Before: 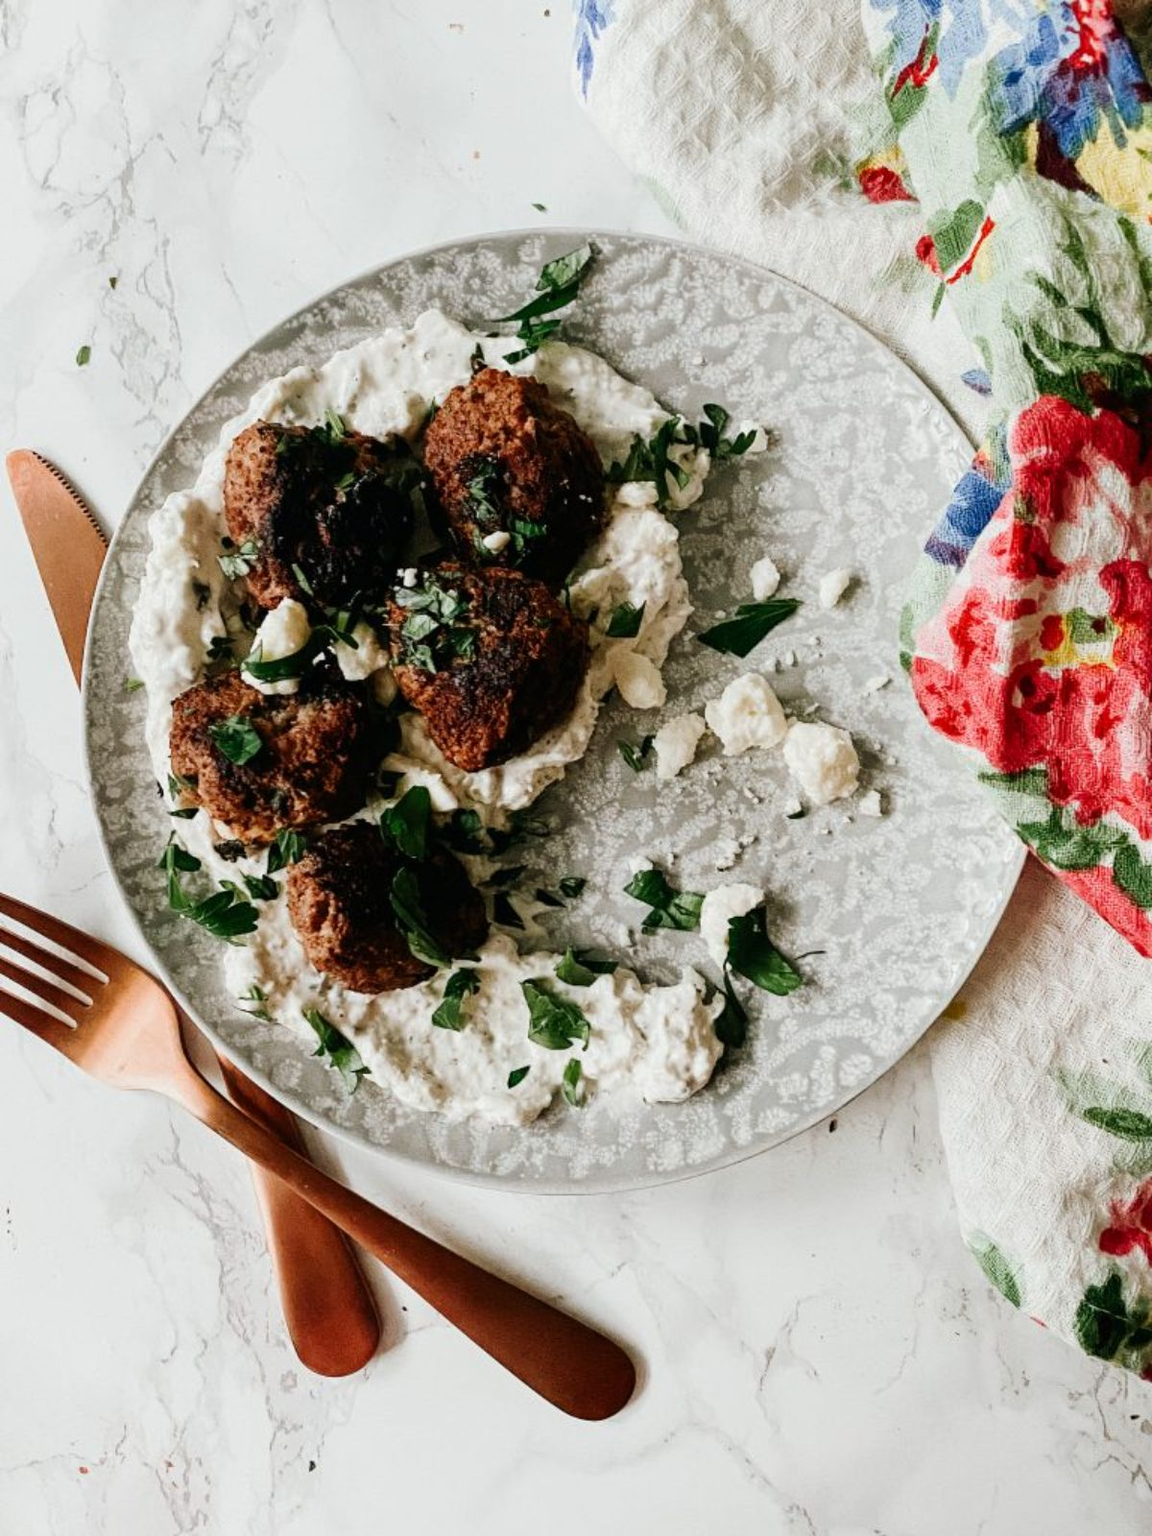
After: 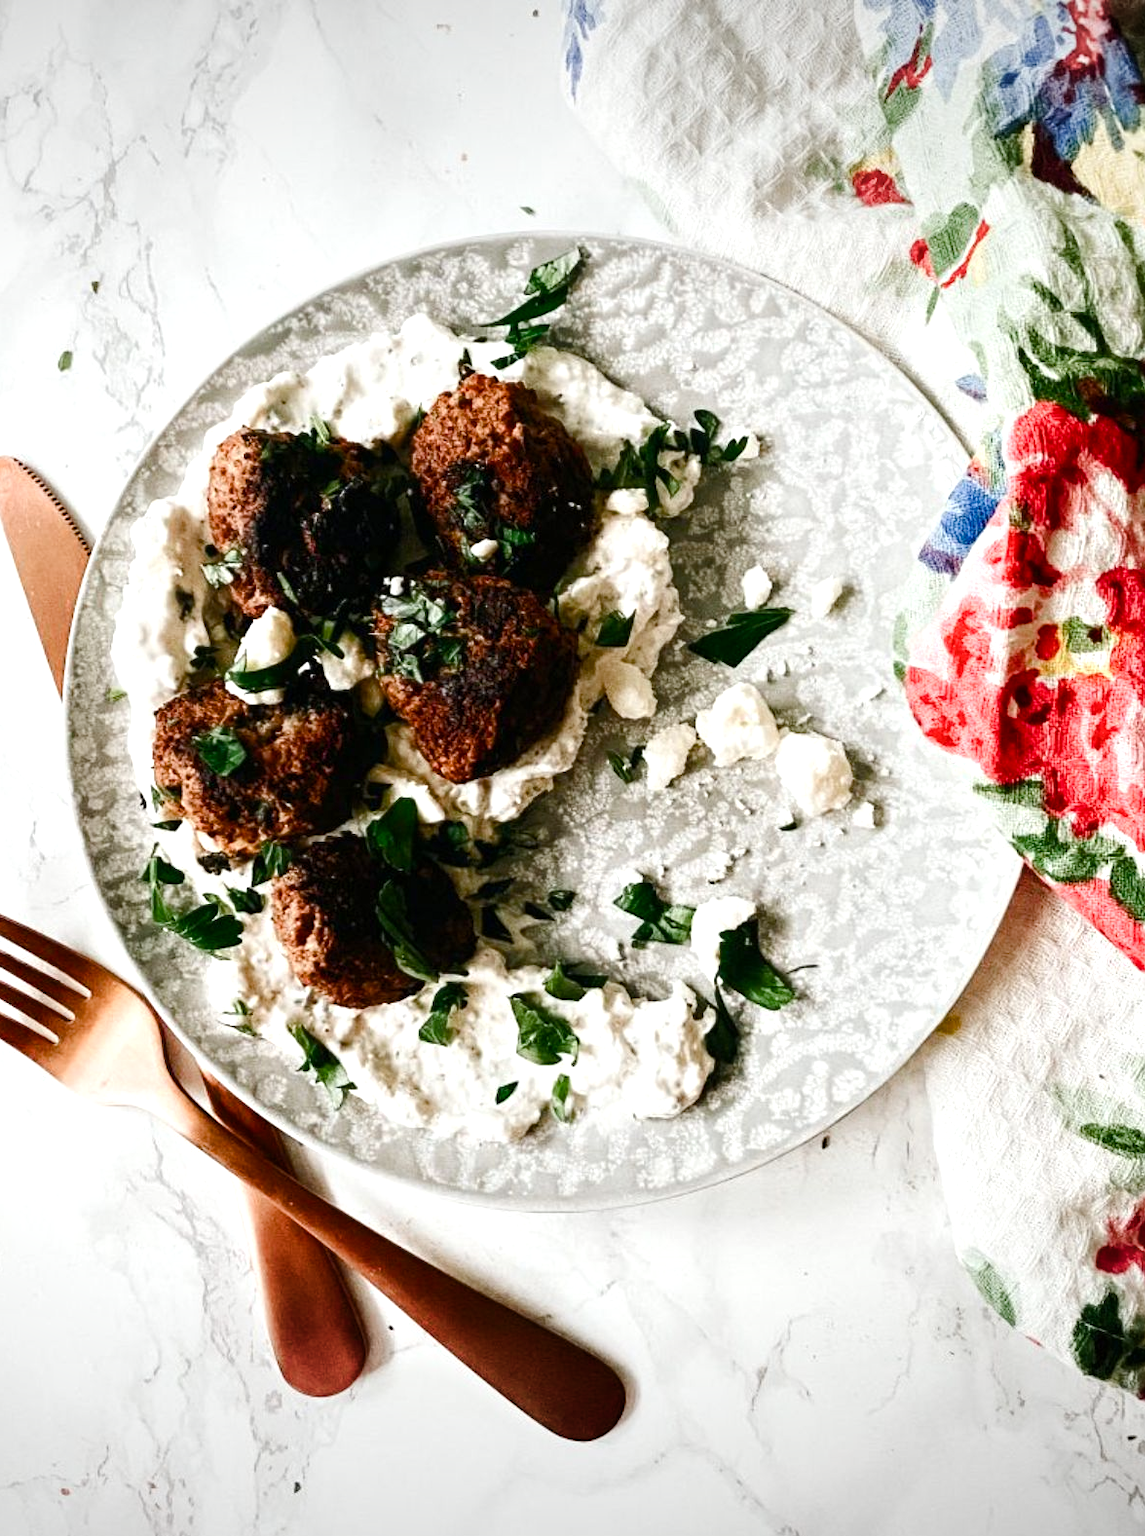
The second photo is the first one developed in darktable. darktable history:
crop: left 1.695%, right 0.269%, bottom 1.435%
tone equalizer: -8 EV 0.001 EV, -7 EV -0.002 EV, -6 EV 0.005 EV, -5 EV -0.021 EV, -4 EV -0.137 EV, -3 EV -0.157 EV, -2 EV 0.236 EV, -1 EV 0.724 EV, +0 EV 0.487 EV
vignetting: fall-off start 97.74%, fall-off radius 99.92%, width/height ratio 1.365
color balance rgb: power › hue 60.22°, perceptual saturation grading › global saturation 20%, perceptual saturation grading › highlights -49.385%, perceptual saturation grading › shadows 24.435%, perceptual brilliance grading › global brilliance 2.926%, perceptual brilliance grading › highlights -2.842%, perceptual brilliance grading › shadows 3.643%
